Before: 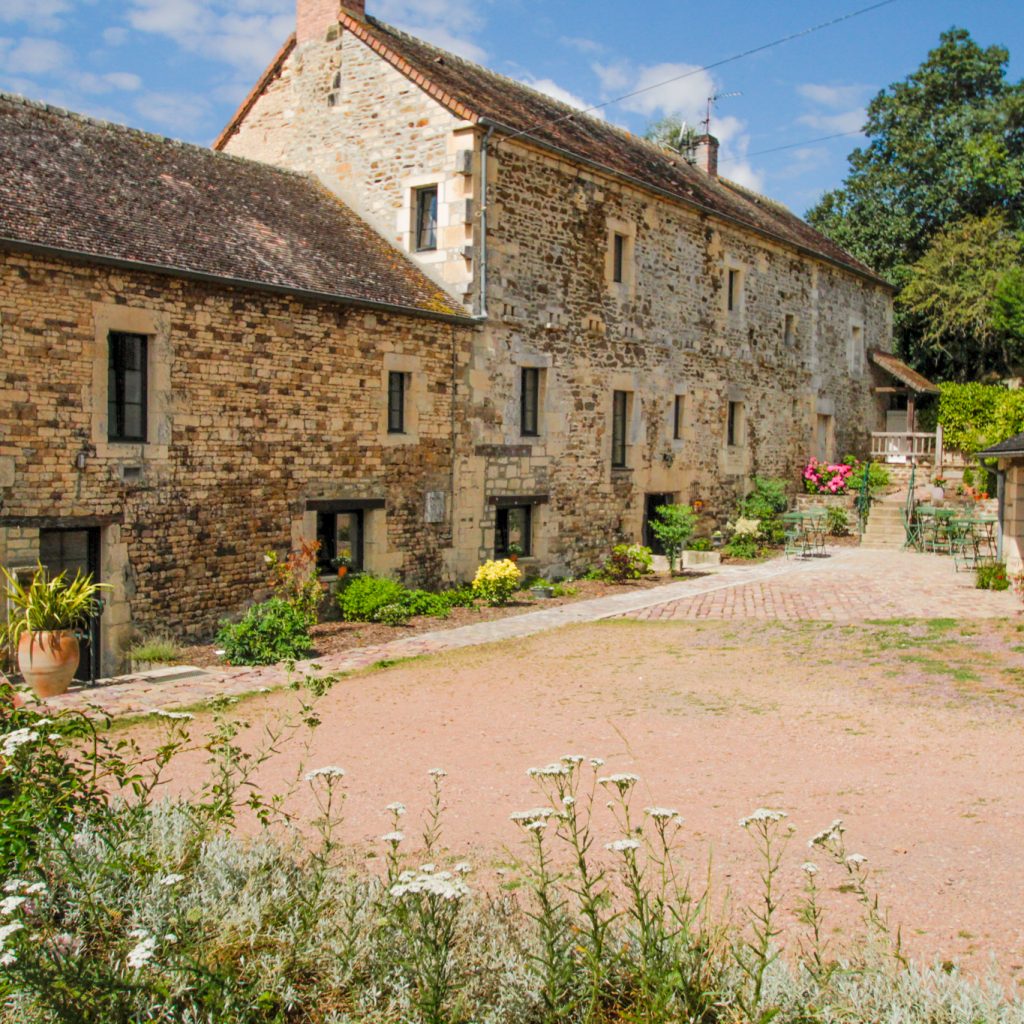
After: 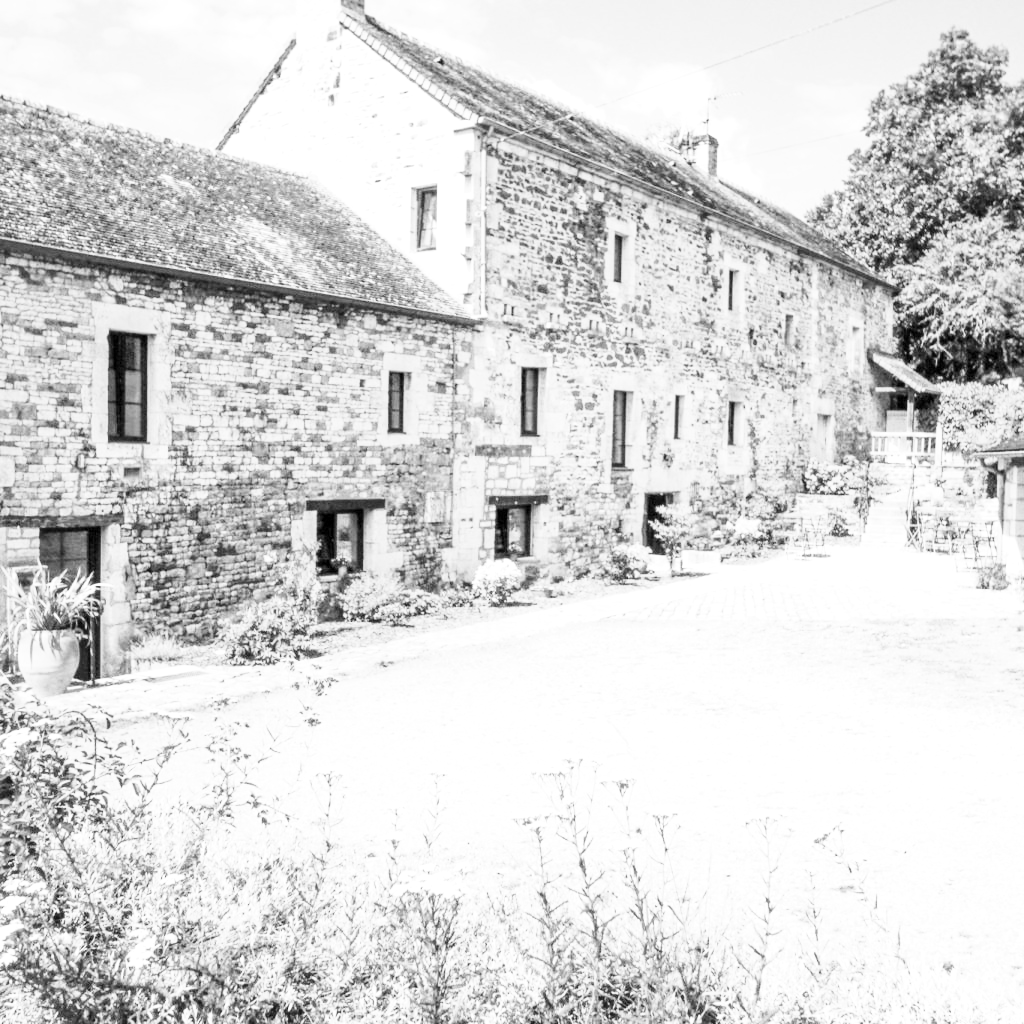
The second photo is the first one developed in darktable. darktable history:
exposure: exposure 0.999 EV, compensate highlight preservation false
base curve: curves: ch0 [(0, 0) (0.018, 0.026) (0.143, 0.37) (0.33, 0.731) (0.458, 0.853) (0.735, 0.965) (0.905, 0.986) (1, 1)]
monochrome: on, module defaults
